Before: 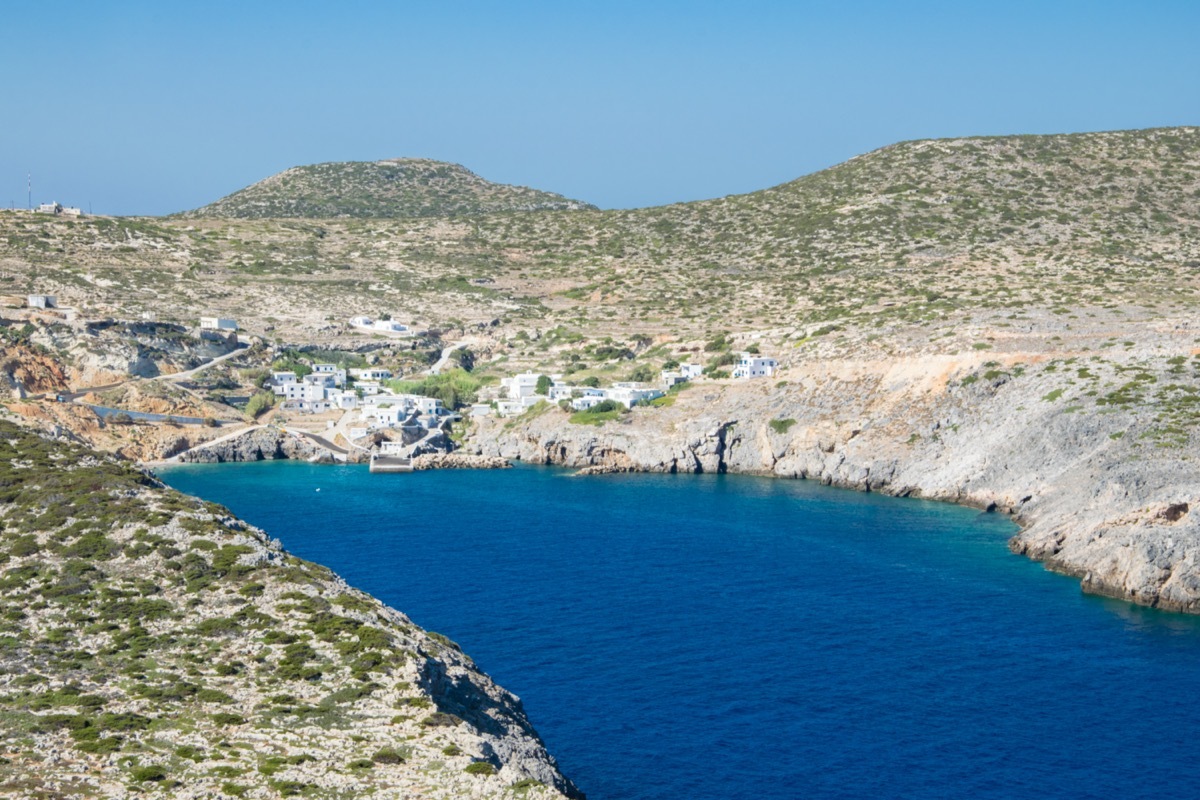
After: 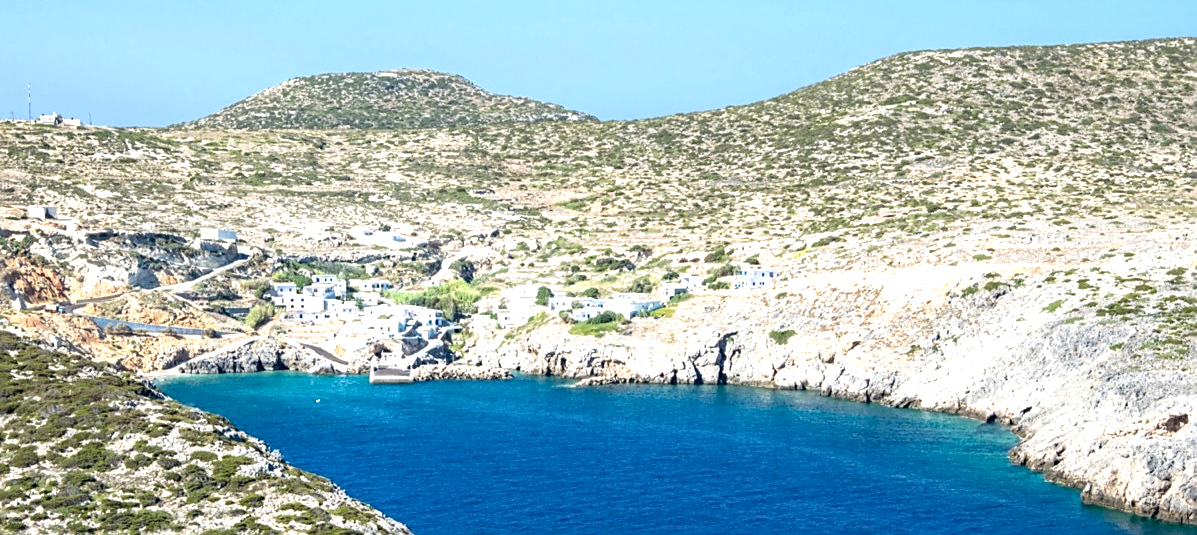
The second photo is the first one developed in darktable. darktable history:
local contrast: shadows 93%, midtone range 0.494
crop: top 11.166%, bottom 21.717%
tone equalizer: -8 EV -0.744 EV, -7 EV -0.725 EV, -6 EV -0.573 EV, -5 EV -0.374 EV, -3 EV 0.392 EV, -2 EV 0.6 EV, -1 EV 0.693 EV, +0 EV 0.769 EV
sharpen: on, module defaults
